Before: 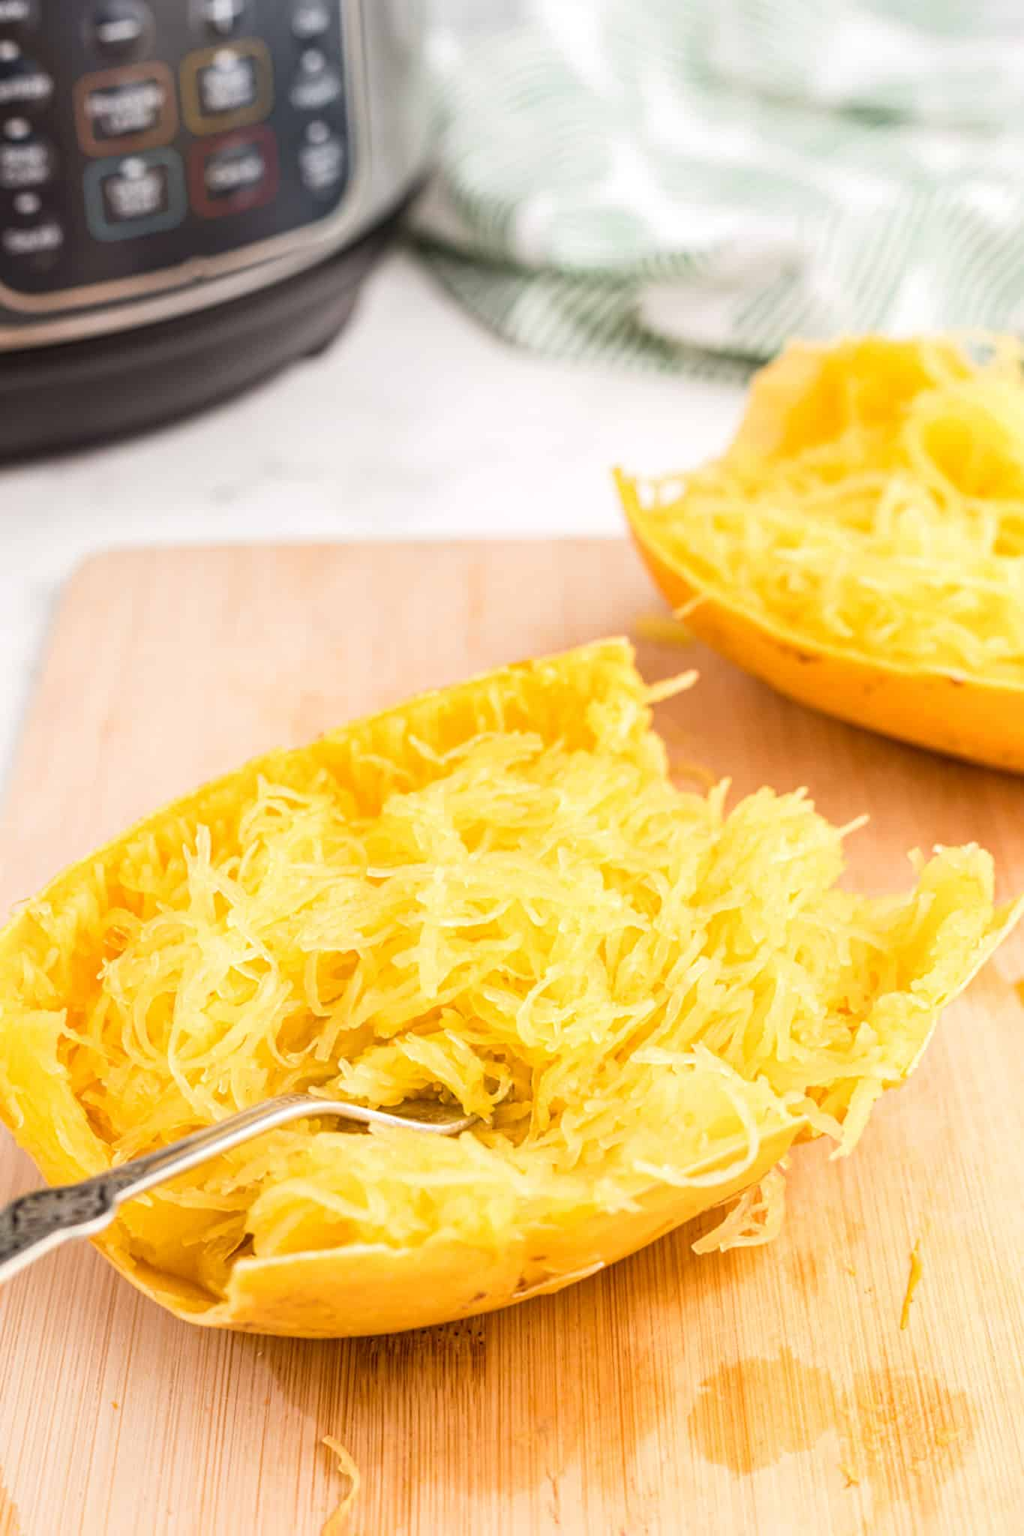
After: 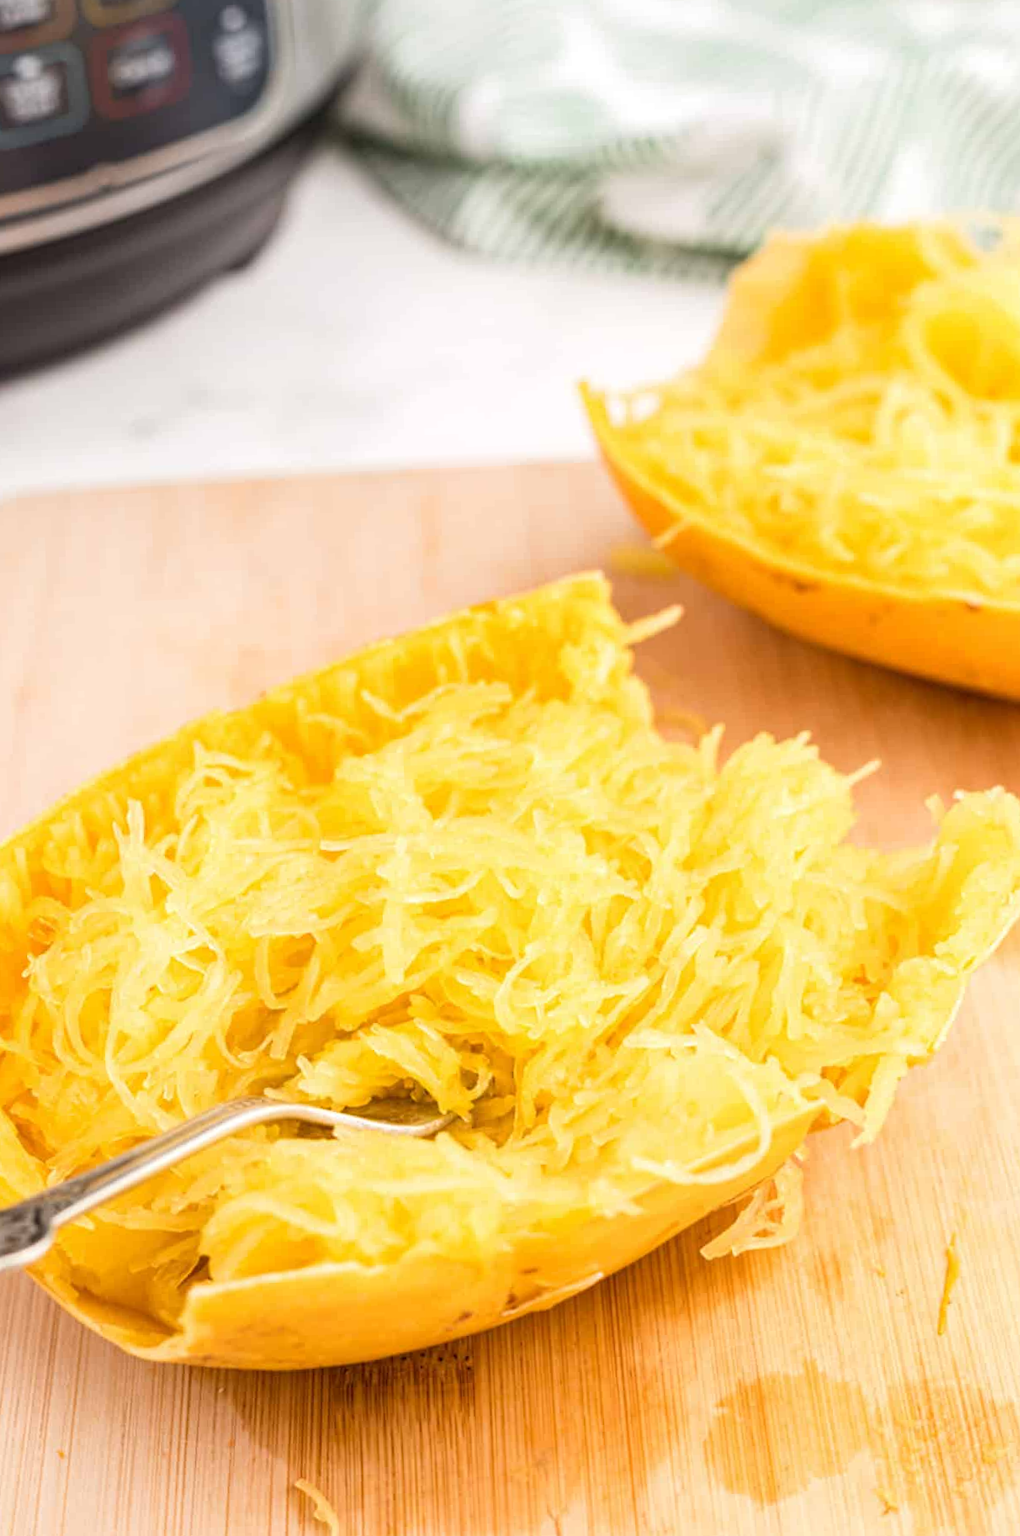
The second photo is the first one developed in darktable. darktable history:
crop and rotate: angle 2.22°, left 6.028%, top 5.698%
